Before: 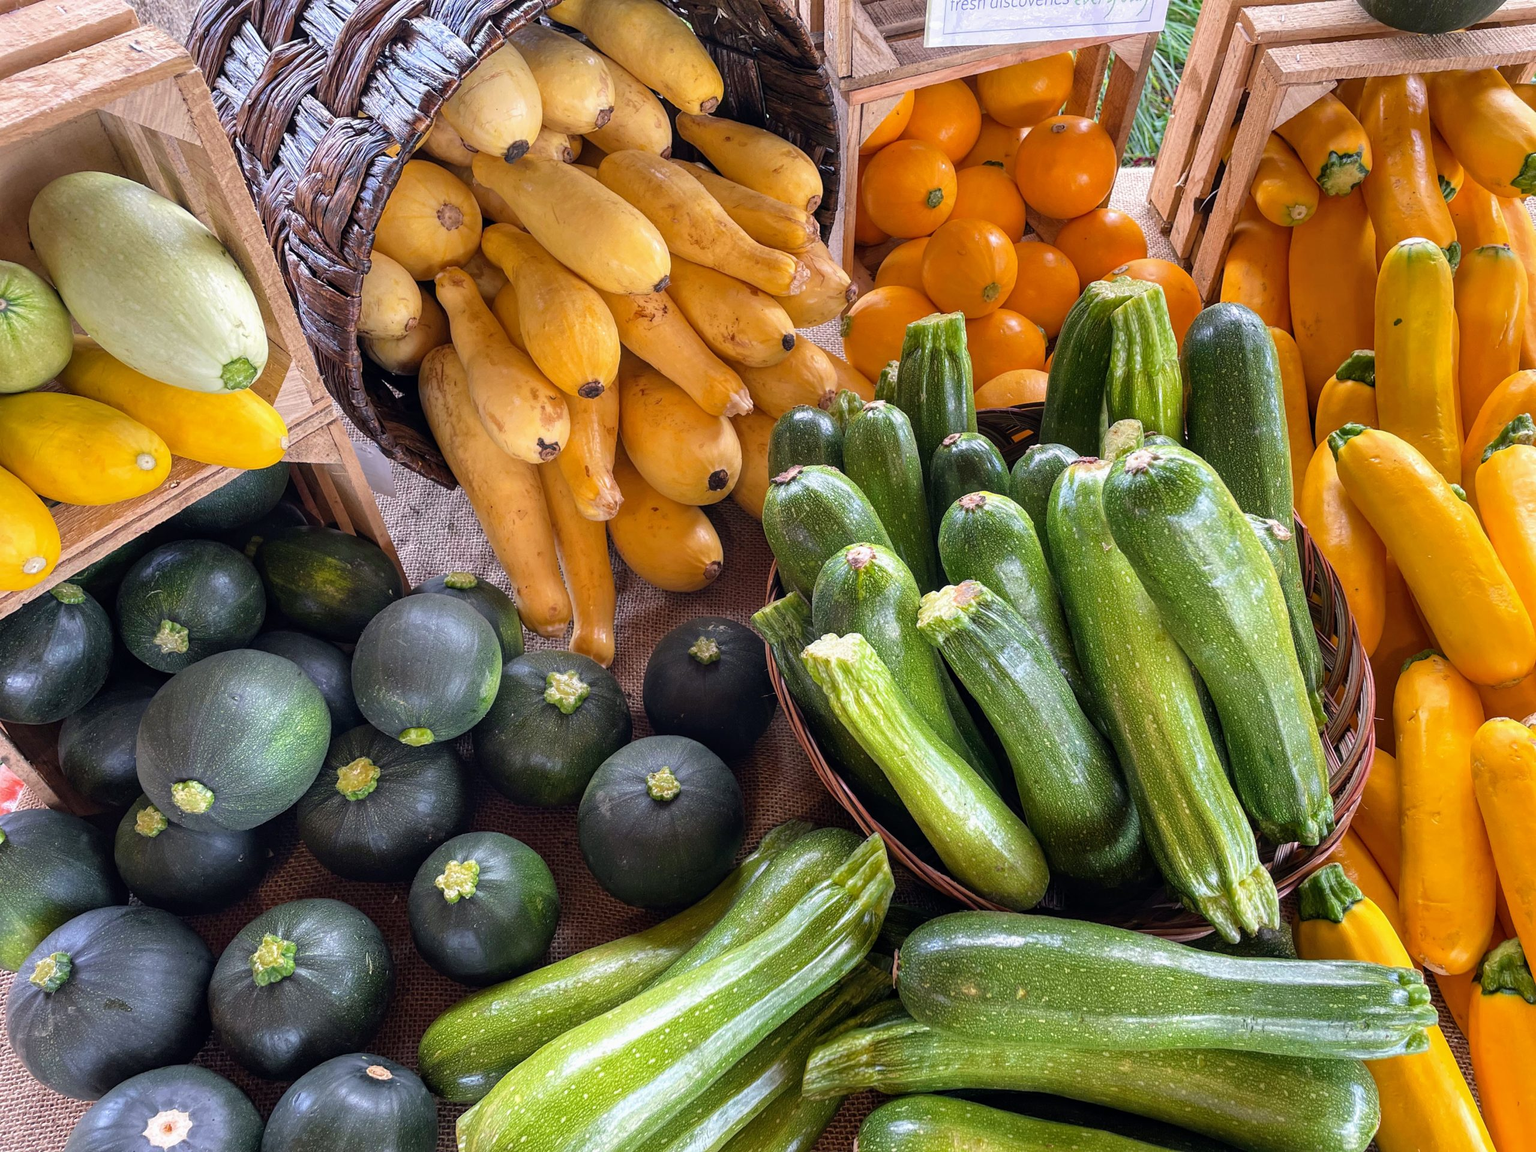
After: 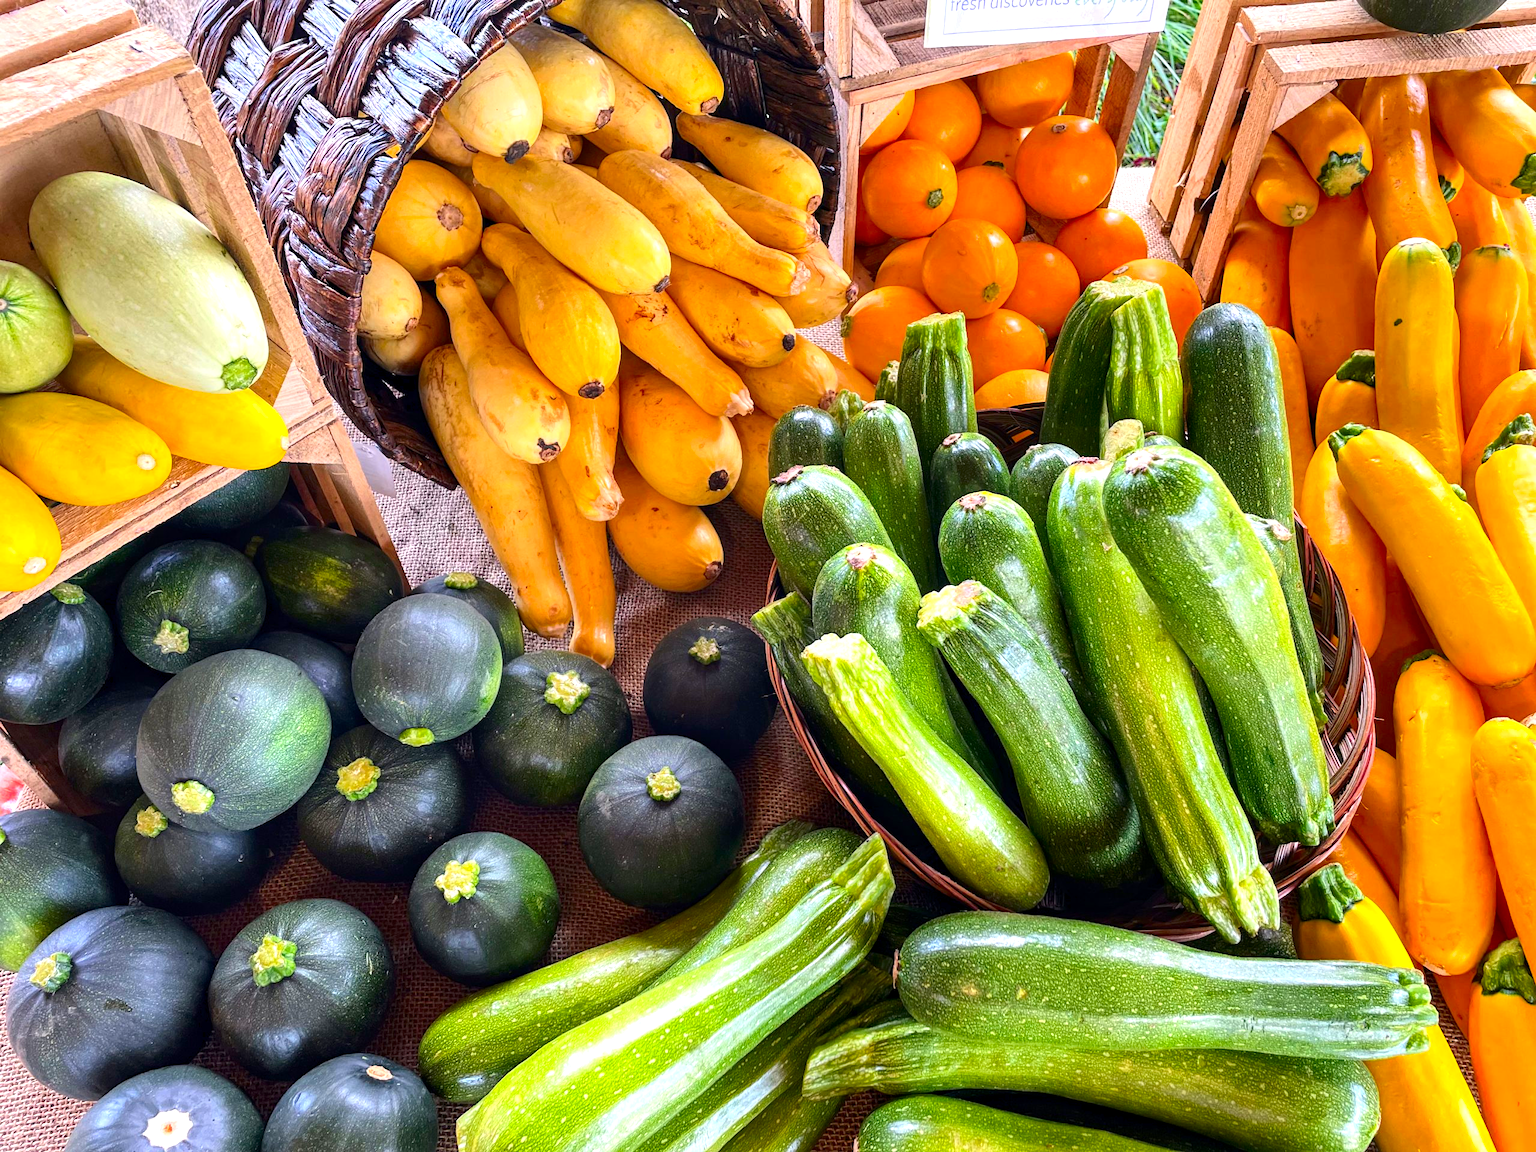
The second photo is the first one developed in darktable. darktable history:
contrast brightness saturation: contrast 0.167, saturation 0.334
shadows and highlights: shadows 36.78, highlights -27.56, soften with gaussian
exposure: black level correction 0.001, exposure 0.498 EV, compensate highlight preservation false
